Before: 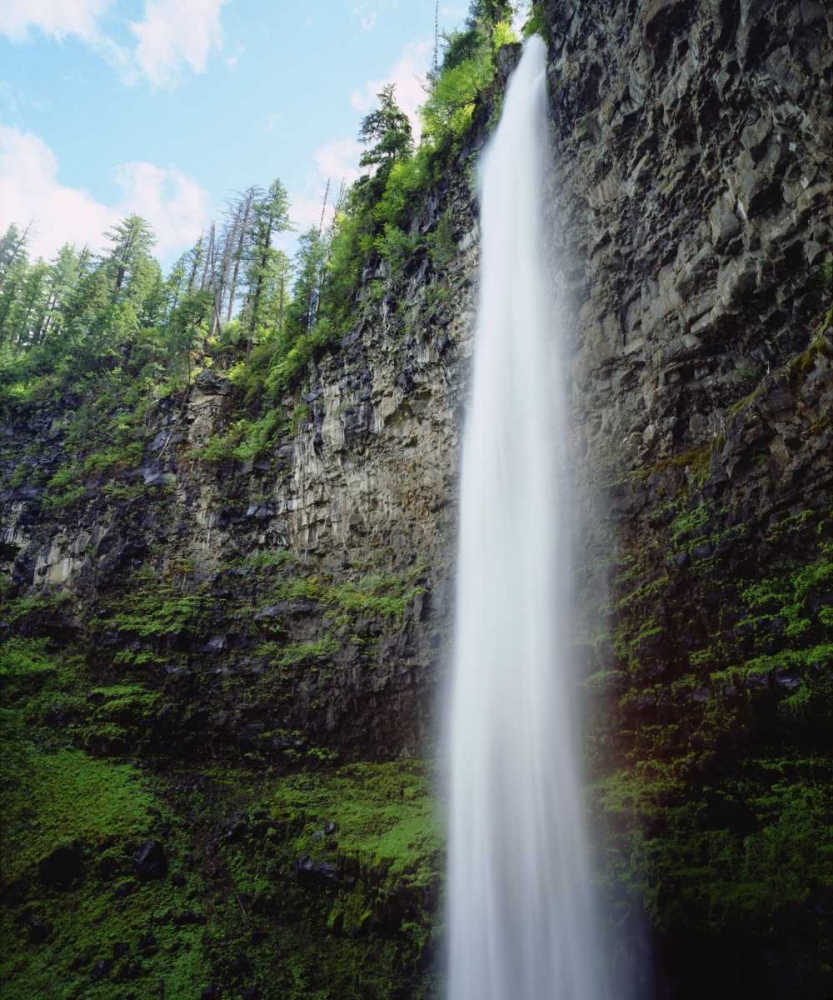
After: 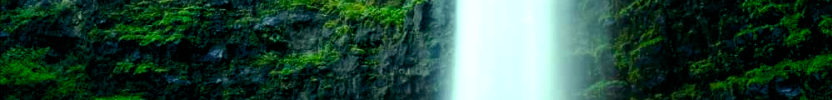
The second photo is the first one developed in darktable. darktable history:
color balance rgb: shadows lift › luminance -7.7%, shadows lift › chroma 2.13%, shadows lift › hue 165.27°, power › luminance -7.77%, power › chroma 1.1%, power › hue 215.88°, highlights gain › luminance 15.15%, highlights gain › chroma 7%, highlights gain › hue 125.57°, global offset › luminance -0.33%, global offset › chroma 0.11%, global offset › hue 165.27°, perceptual saturation grading › global saturation 24.42%, perceptual saturation grading › highlights -24.42%, perceptual saturation grading › mid-tones 24.42%, perceptual saturation grading › shadows 40%, perceptual brilliance grading › global brilliance -5%, perceptual brilliance grading › highlights 24.42%, perceptual brilliance grading › mid-tones 7%, perceptual brilliance grading › shadows -5%
crop and rotate: top 59.084%, bottom 30.916%
